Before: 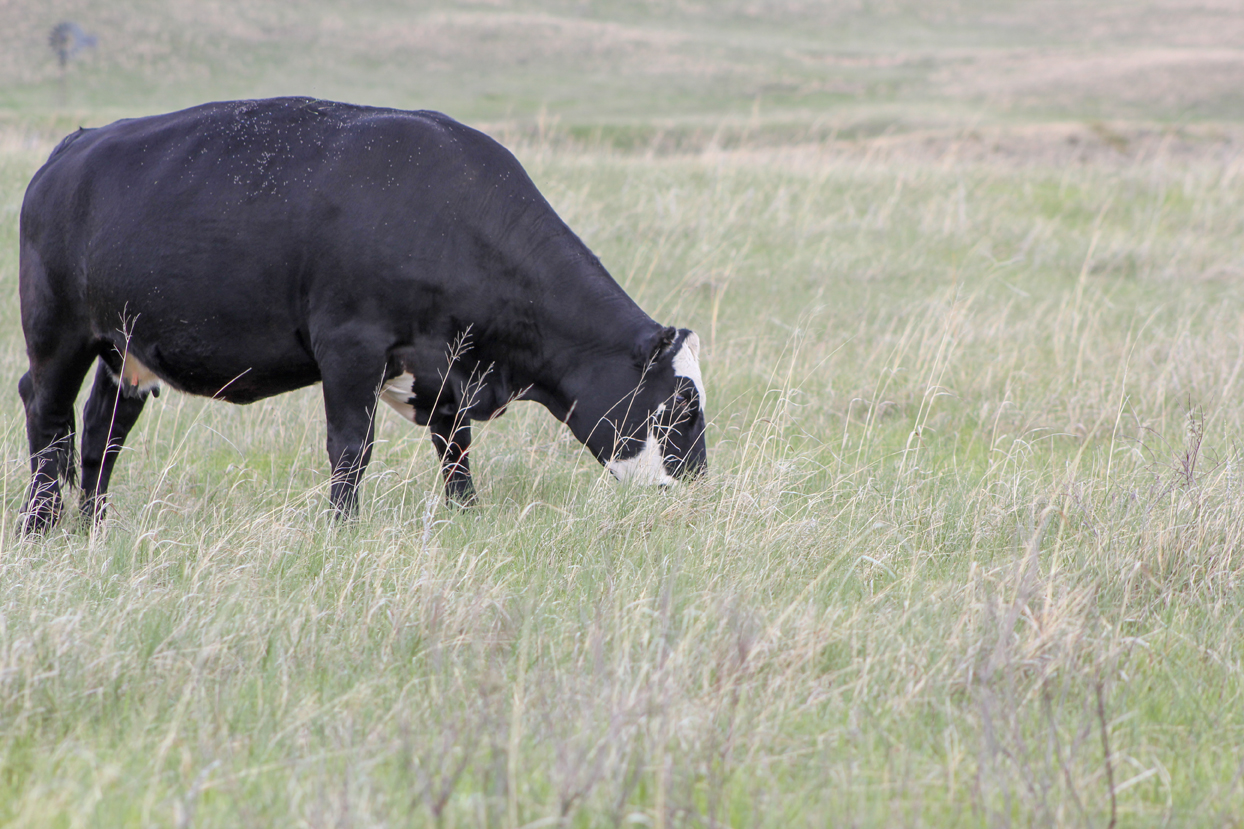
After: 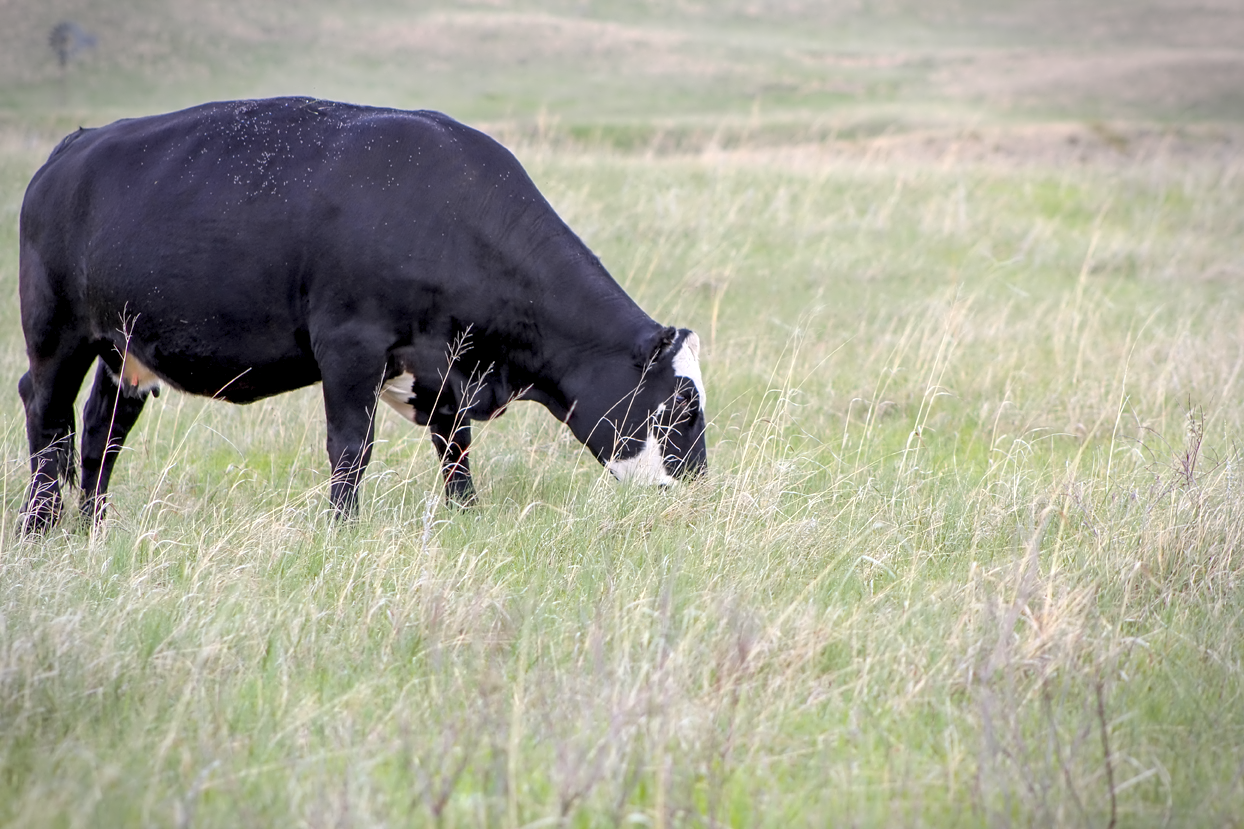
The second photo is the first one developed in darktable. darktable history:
contrast equalizer: octaves 7, y [[0.5 ×4, 0.524, 0.59], [0.5 ×6], [0.5 ×6], [0, 0, 0, 0.01, 0.045, 0.012], [0, 0, 0, 0.044, 0.195, 0.131]]
vignetting: fall-off start 90.27%, fall-off radius 39.1%, brightness -0.399, saturation -0.288, width/height ratio 1.22, shape 1.3
color balance rgb: global offset › luminance -0.872%, perceptual saturation grading › global saturation 19.71%, perceptual brilliance grading › highlights 7.902%, perceptual brilliance grading › mid-tones 3.398%, perceptual brilliance grading › shadows 2.457%, global vibrance 18.577%
